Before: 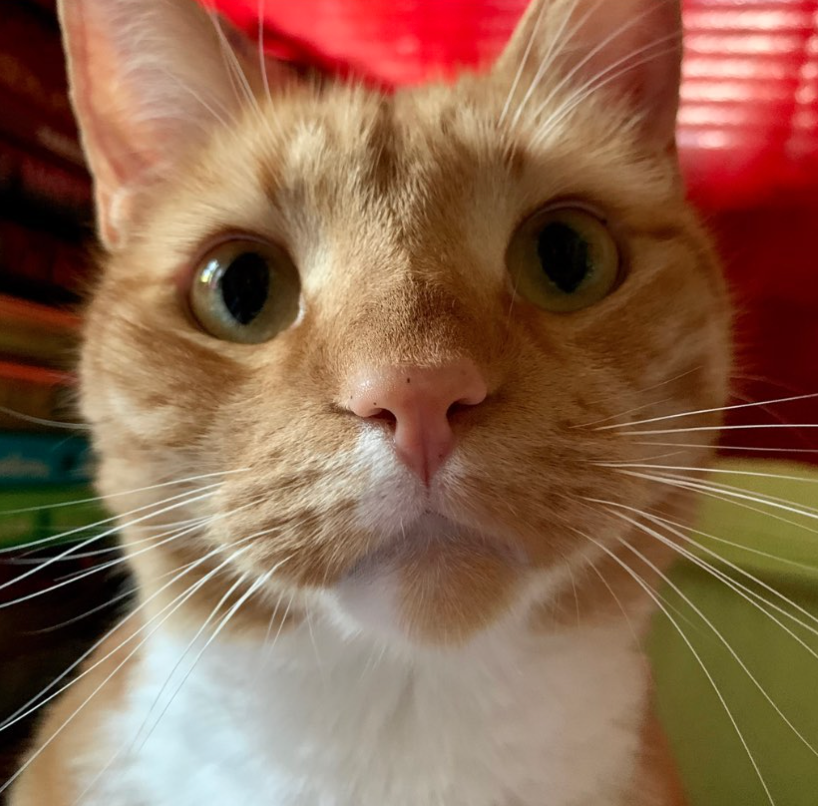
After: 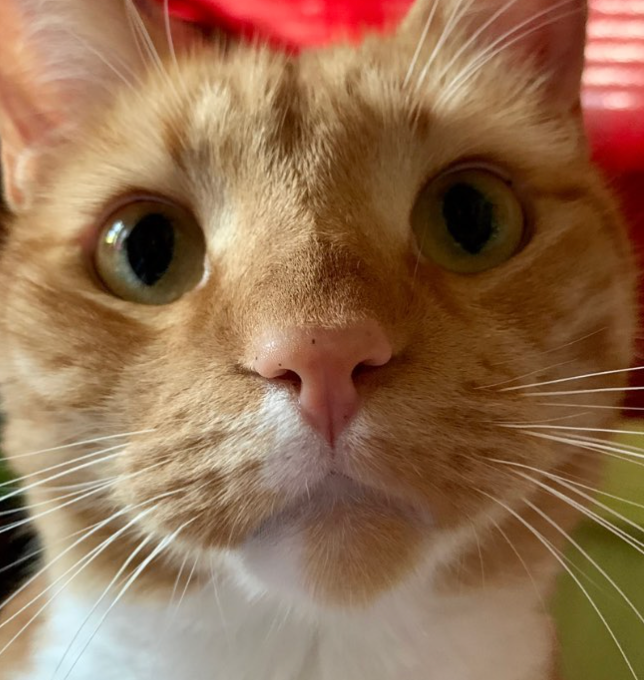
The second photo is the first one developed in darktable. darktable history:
crop: left 11.627%, top 4.893%, right 9.603%, bottom 10.649%
